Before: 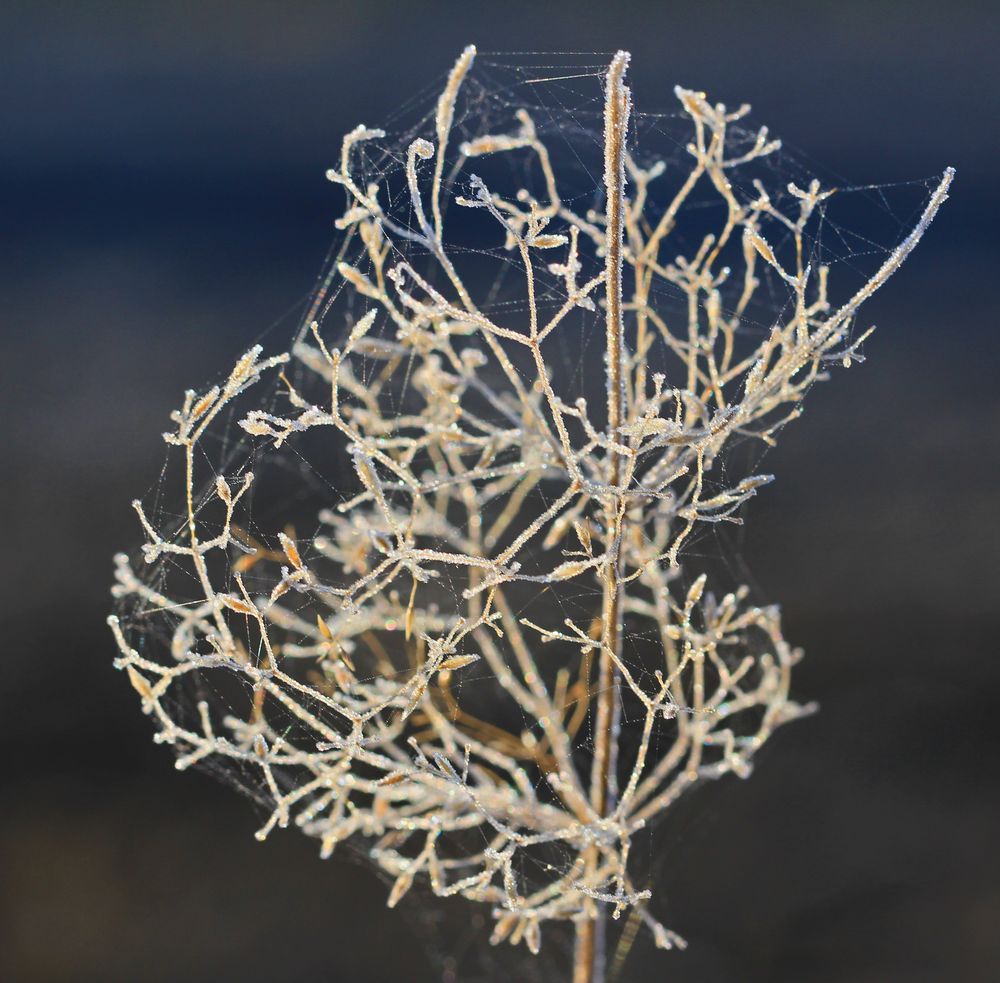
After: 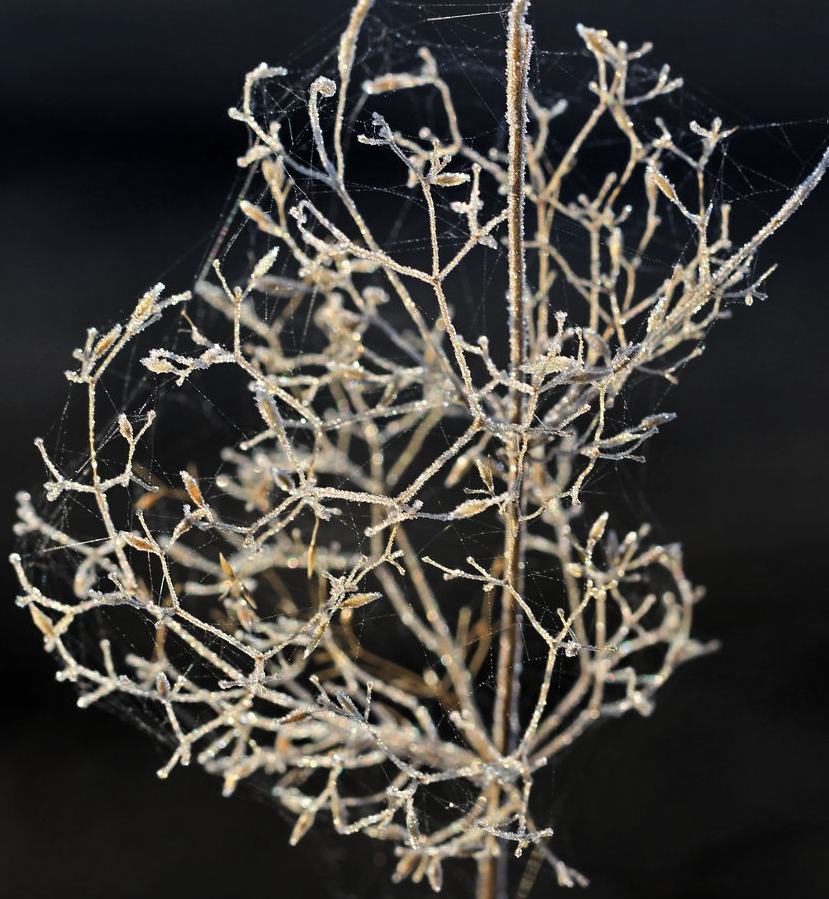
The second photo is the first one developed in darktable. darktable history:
crop: left 9.831%, top 6.325%, right 7.176%, bottom 2.216%
levels: levels [0.101, 0.578, 0.953]
